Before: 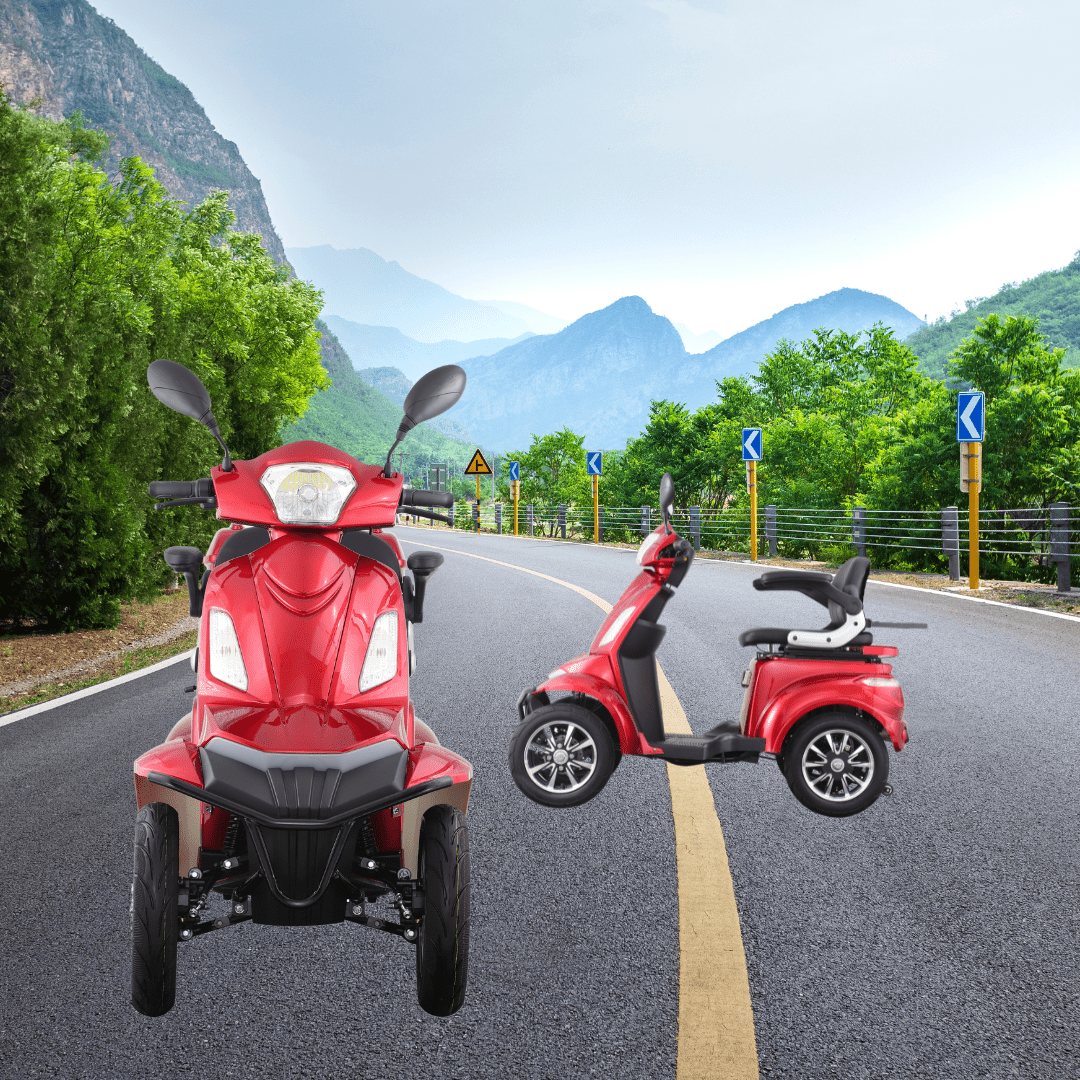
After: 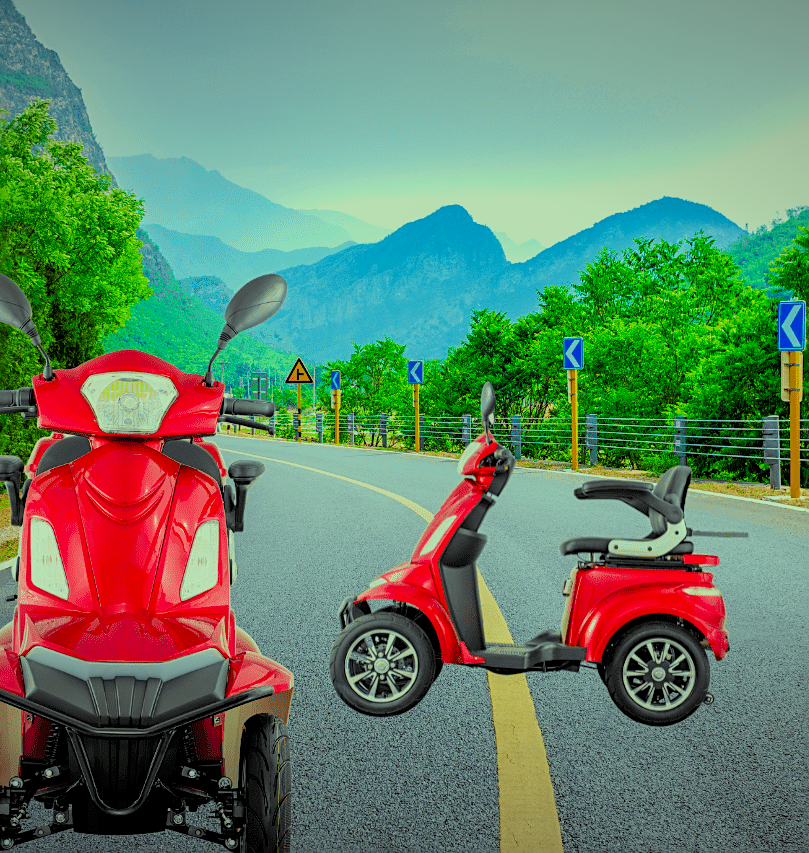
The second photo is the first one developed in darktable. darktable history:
velvia: on, module defaults
sharpen: on, module defaults
color correction: highlights a* -10.98, highlights b* 9.92, saturation 1.71
exposure: black level correction 0, exposure 0.5 EV, compensate exposure bias true, compensate highlight preservation false
local contrast: detail 130%
vignetting: fall-off start 98.43%, fall-off radius 99.98%, brightness -0.464, saturation -0.305, width/height ratio 1.428
filmic rgb: middle gray luminance 3.69%, black relative exposure -5.93 EV, white relative exposure 6.37 EV, threshold 2.96 EV, dynamic range scaling 22.33%, target black luminance 0%, hardness 2.34, latitude 46.37%, contrast 0.776, highlights saturation mix 98.65%, shadows ↔ highlights balance 0.184%, iterations of high-quality reconstruction 0, enable highlight reconstruction true
crop: left 16.587%, top 8.438%, right 8.452%, bottom 12.535%
